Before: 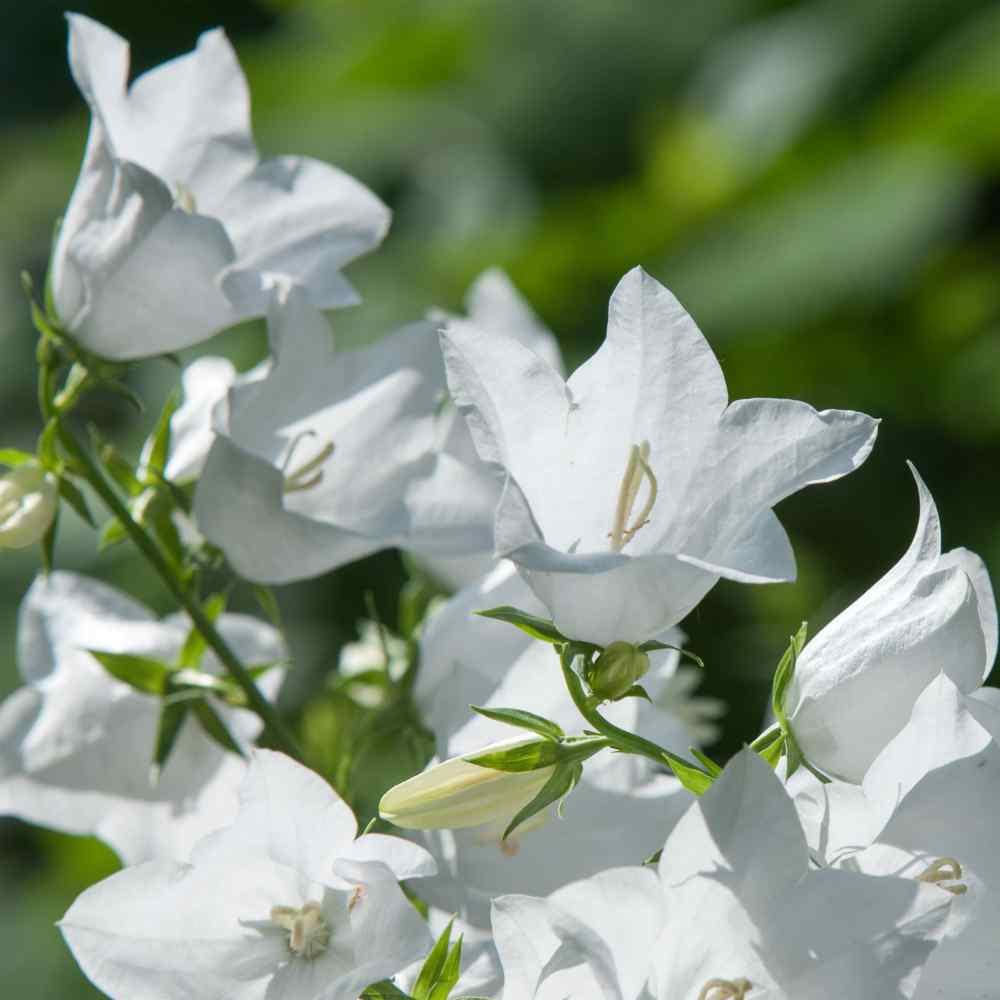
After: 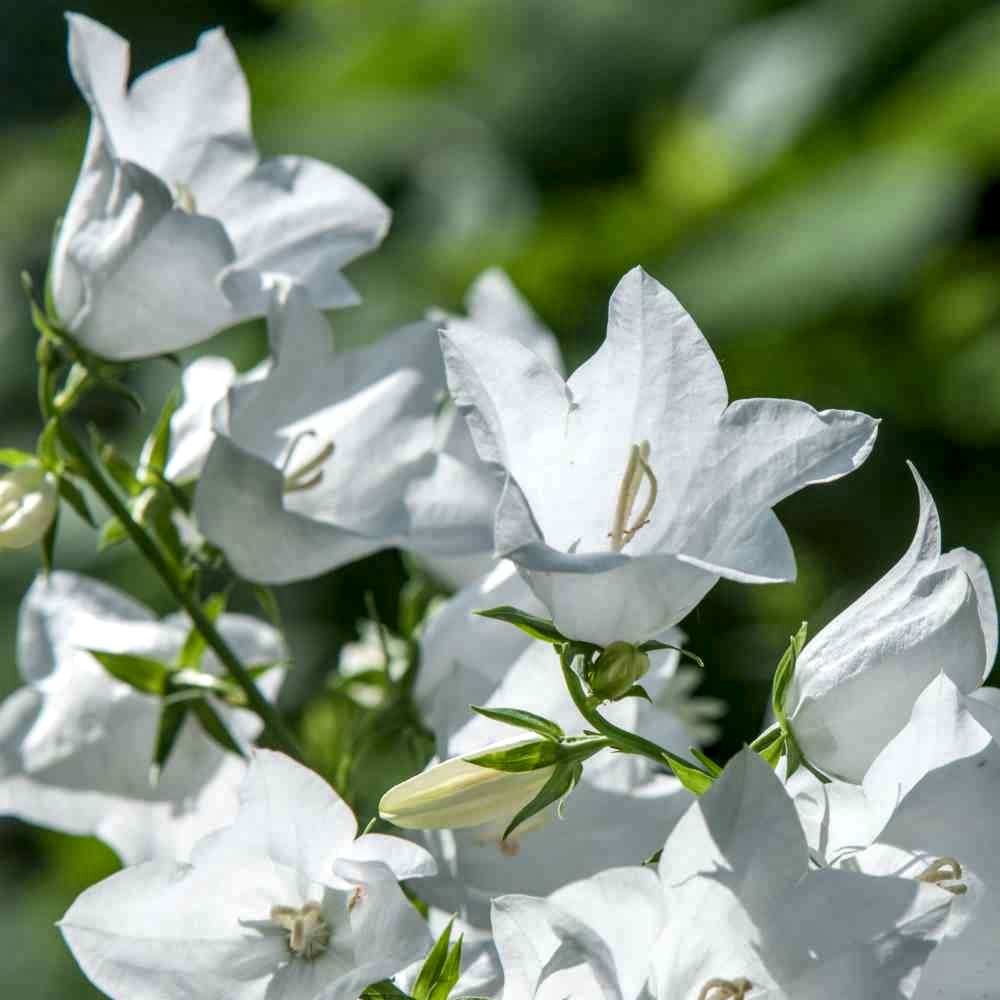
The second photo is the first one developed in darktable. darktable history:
local contrast: highlights 20%, detail 150%
white balance: emerald 1
shadows and highlights: radius 125.46, shadows 30.51, highlights -30.51, low approximation 0.01, soften with gaussian
